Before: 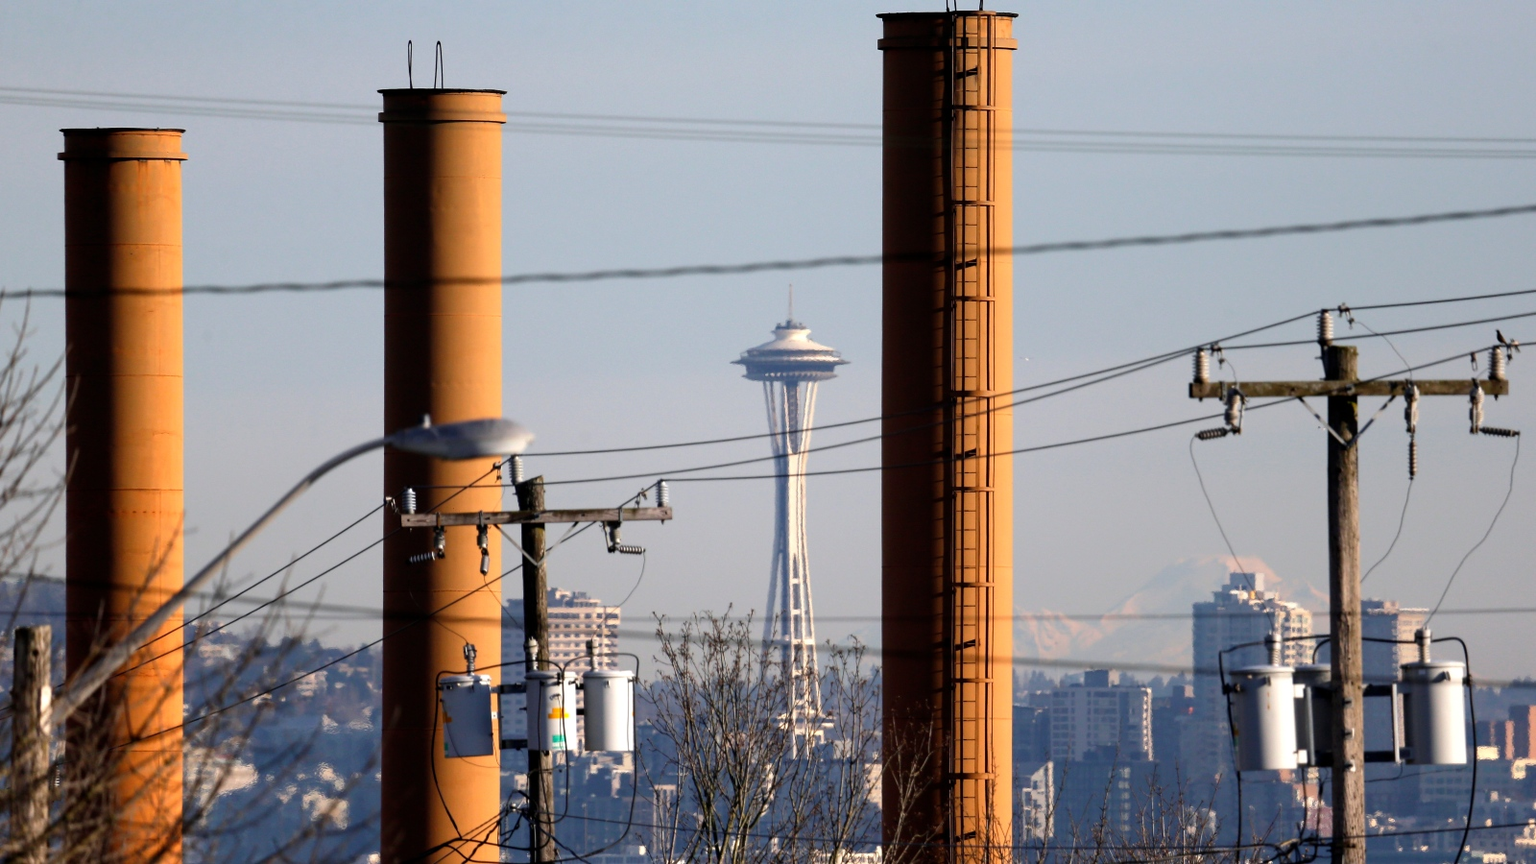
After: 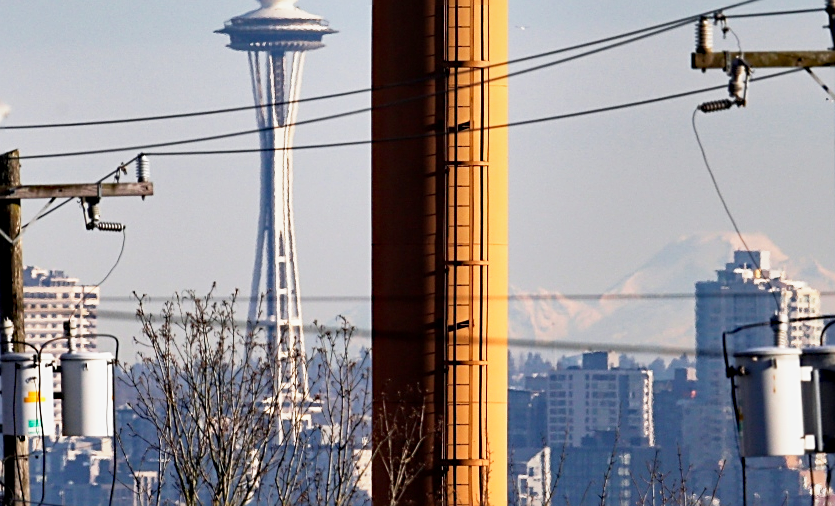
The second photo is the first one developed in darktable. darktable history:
crop: left 34.21%, top 38.493%, right 13.572%, bottom 5.19%
base curve: curves: ch0 [(0, 0) (0.088, 0.125) (0.176, 0.251) (0.354, 0.501) (0.613, 0.749) (1, 0.877)], preserve colors none
sharpen: on, module defaults
shadows and highlights: low approximation 0.01, soften with gaussian
local contrast: mode bilateral grid, contrast 20, coarseness 49, detail 119%, midtone range 0.2
haze removal: compatibility mode true, adaptive false
